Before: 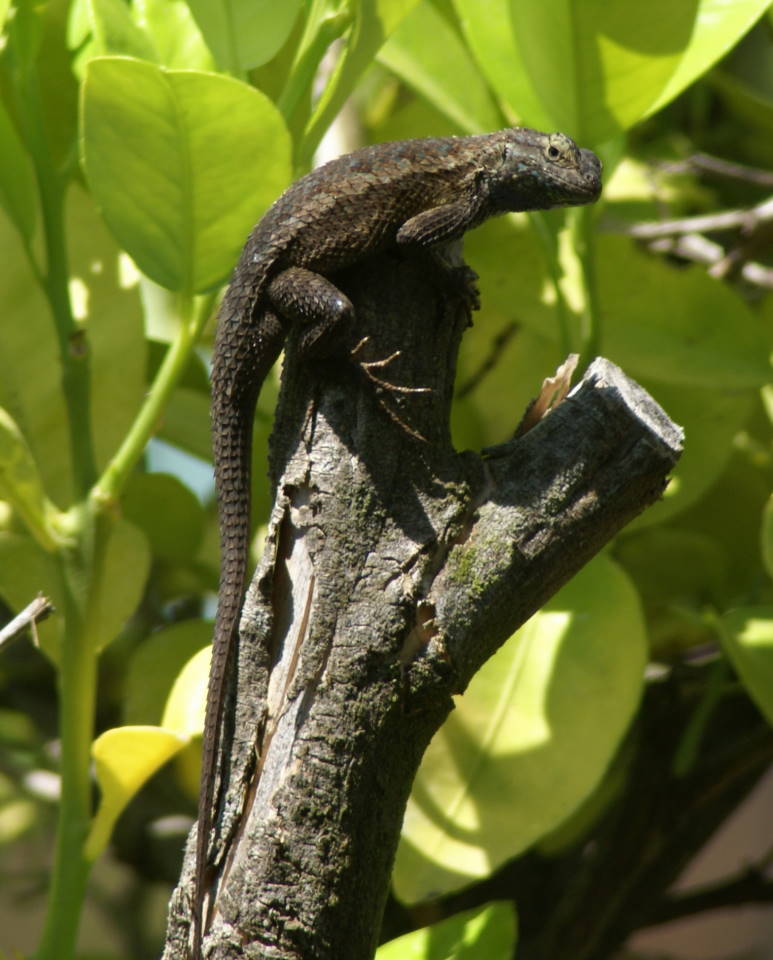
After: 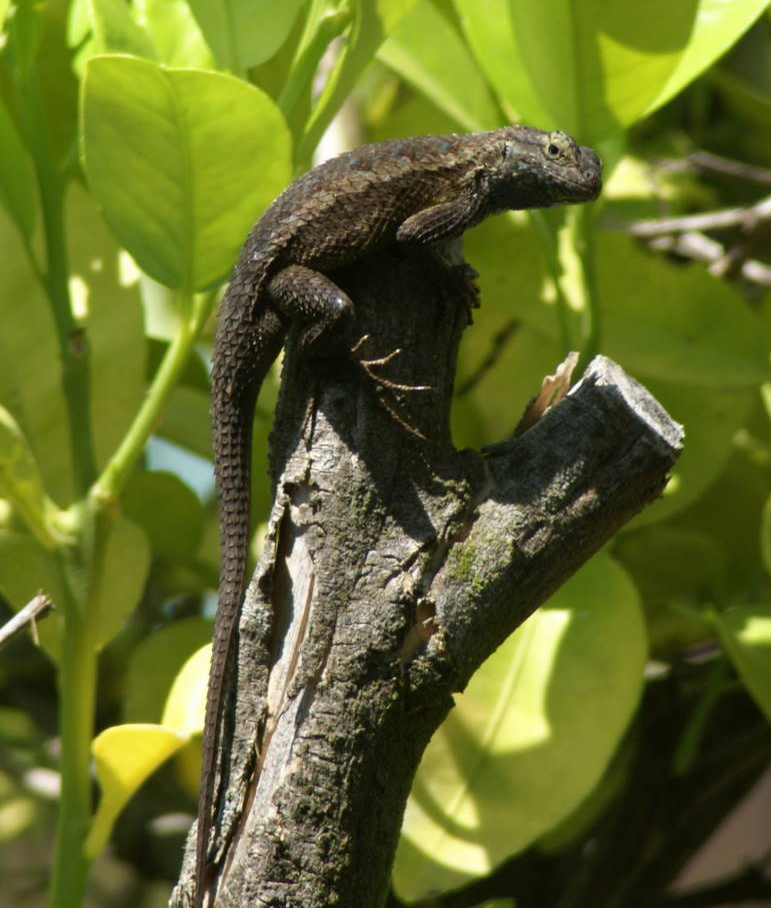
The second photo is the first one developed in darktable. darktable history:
crop: top 0.264%, right 0.258%, bottom 5.057%
